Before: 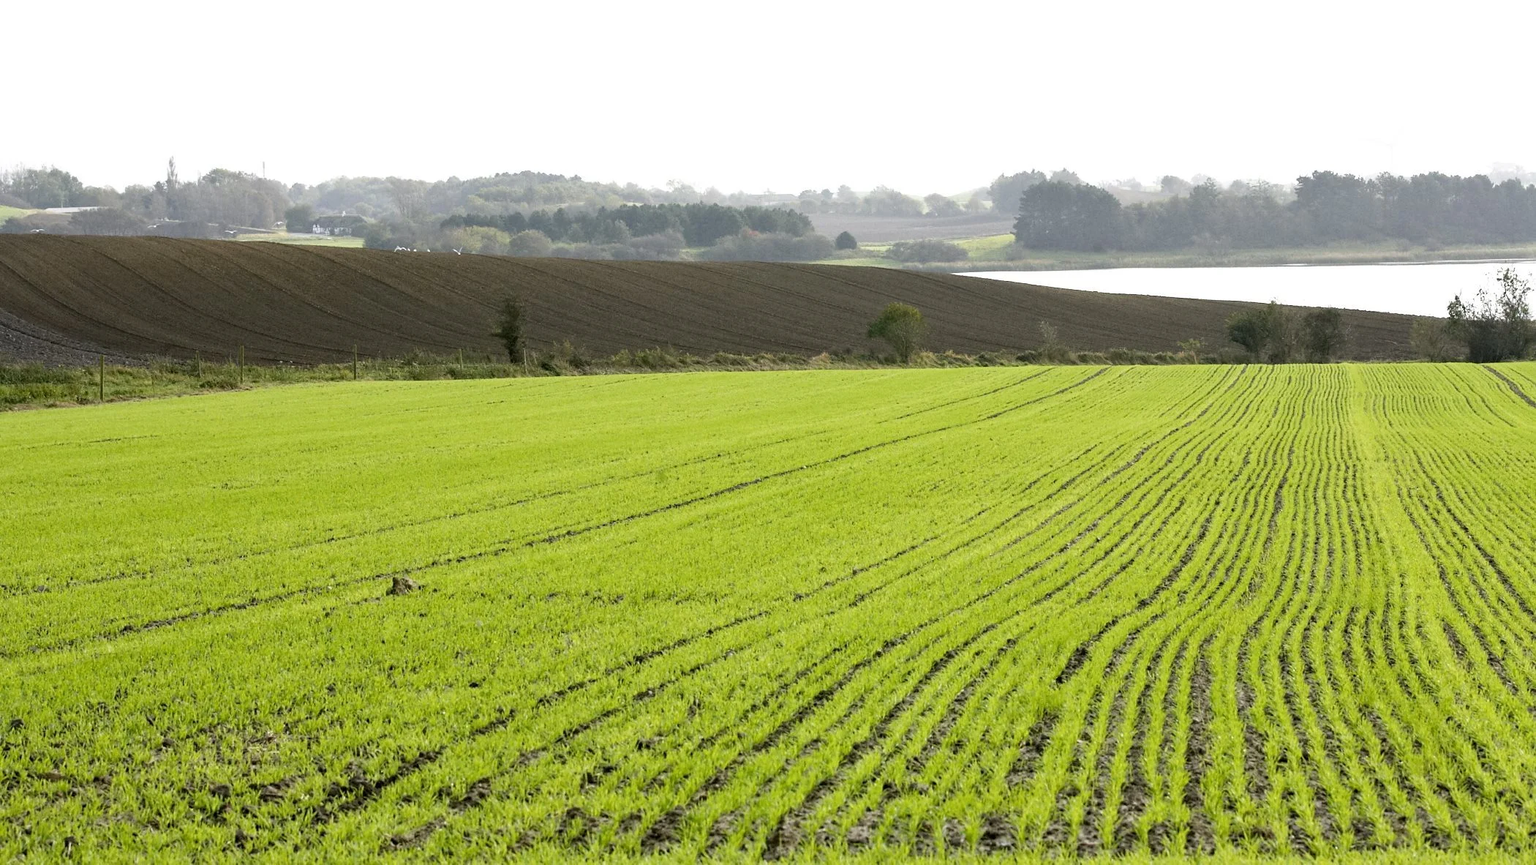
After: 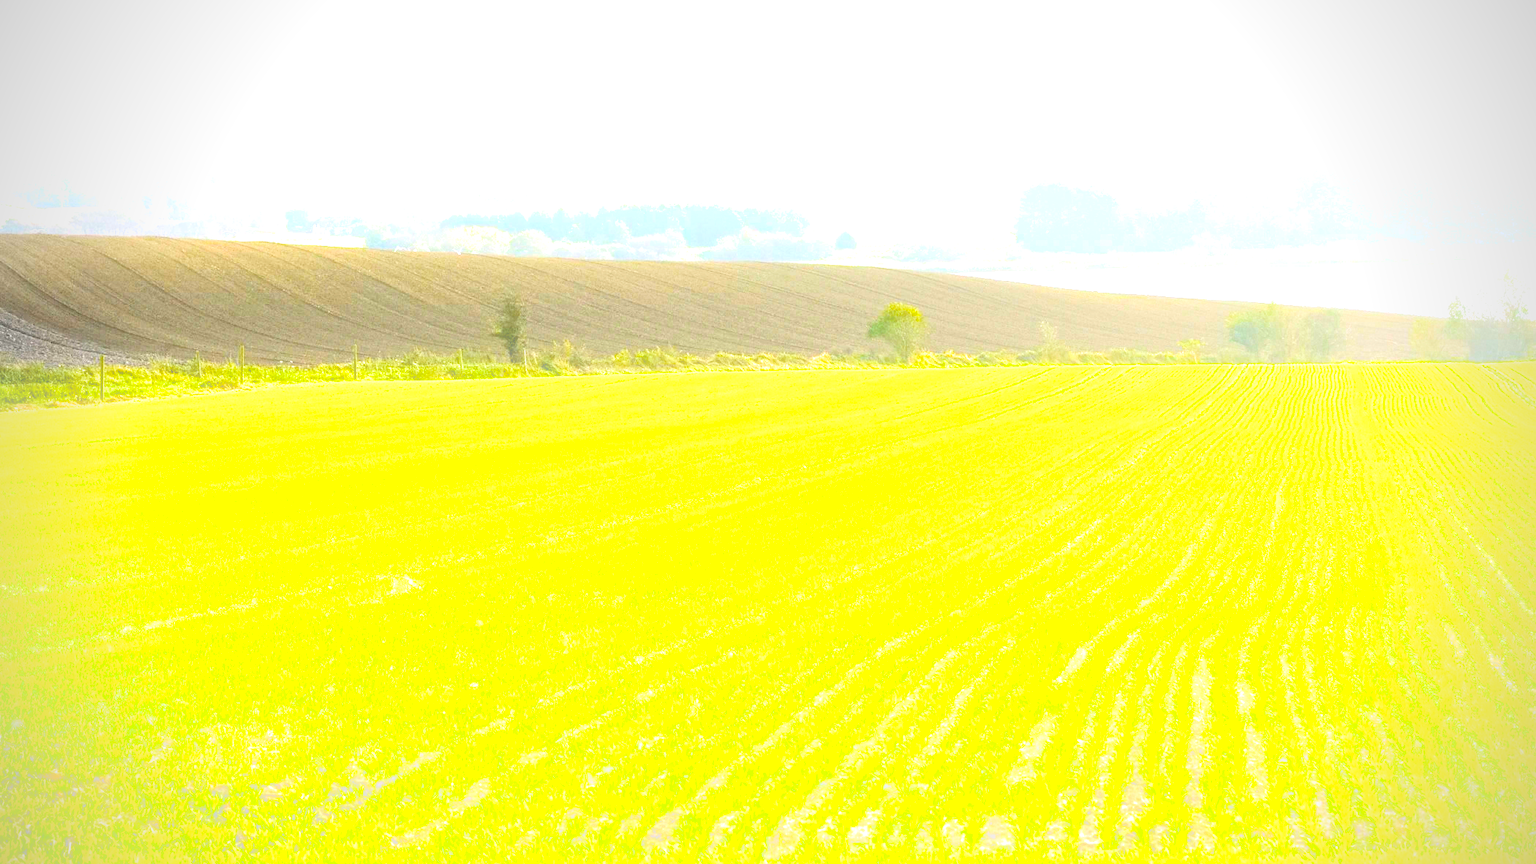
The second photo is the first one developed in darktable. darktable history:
vignetting: on, module defaults
velvia: strength 32%, mid-tones bias 0.2
exposure: black level correction 0, exposure 1.388 EV, compensate exposure bias true, compensate highlight preservation false
tone equalizer: -8 EV -0.417 EV, -7 EV -0.389 EV, -6 EV -0.333 EV, -5 EV -0.222 EV, -3 EV 0.222 EV, -2 EV 0.333 EV, -1 EV 0.389 EV, +0 EV 0.417 EV, edges refinement/feathering 500, mask exposure compensation -1.57 EV, preserve details no
color balance rgb: perceptual saturation grading › global saturation 25%, global vibrance 20%
bloom: on, module defaults
local contrast: on, module defaults
